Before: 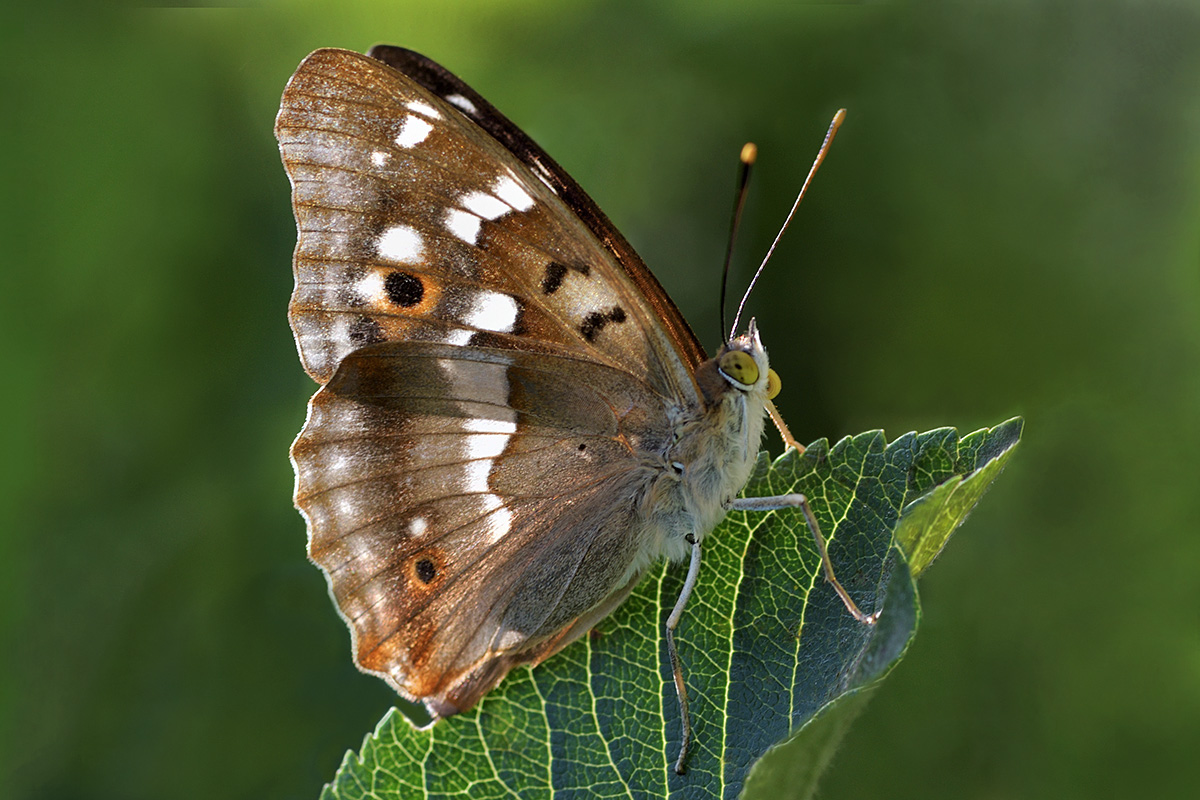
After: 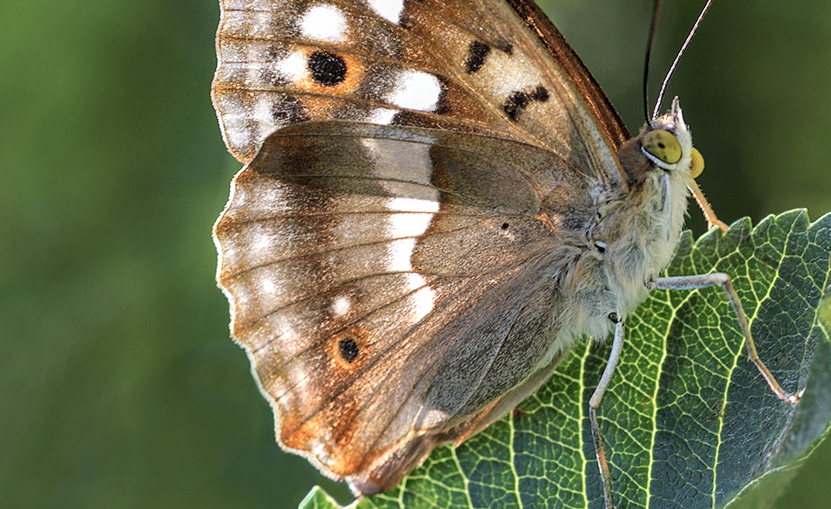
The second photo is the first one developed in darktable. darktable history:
contrast brightness saturation: contrast 0.14, brightness 0.21
local contrast: on, module defaults
crop: left 6.488%, top 27.668%, right 24.183%, bottom 8.656%
